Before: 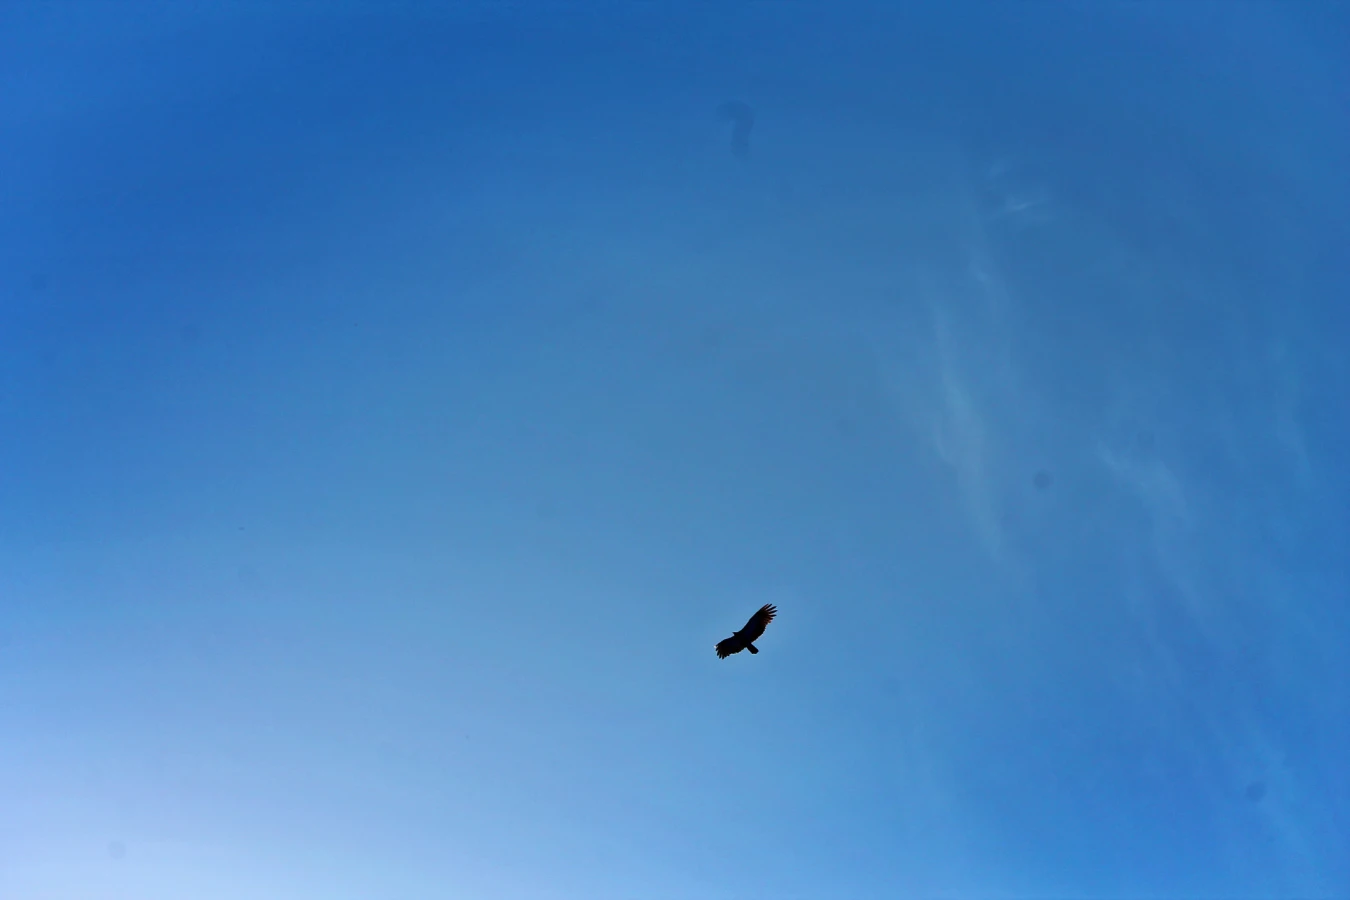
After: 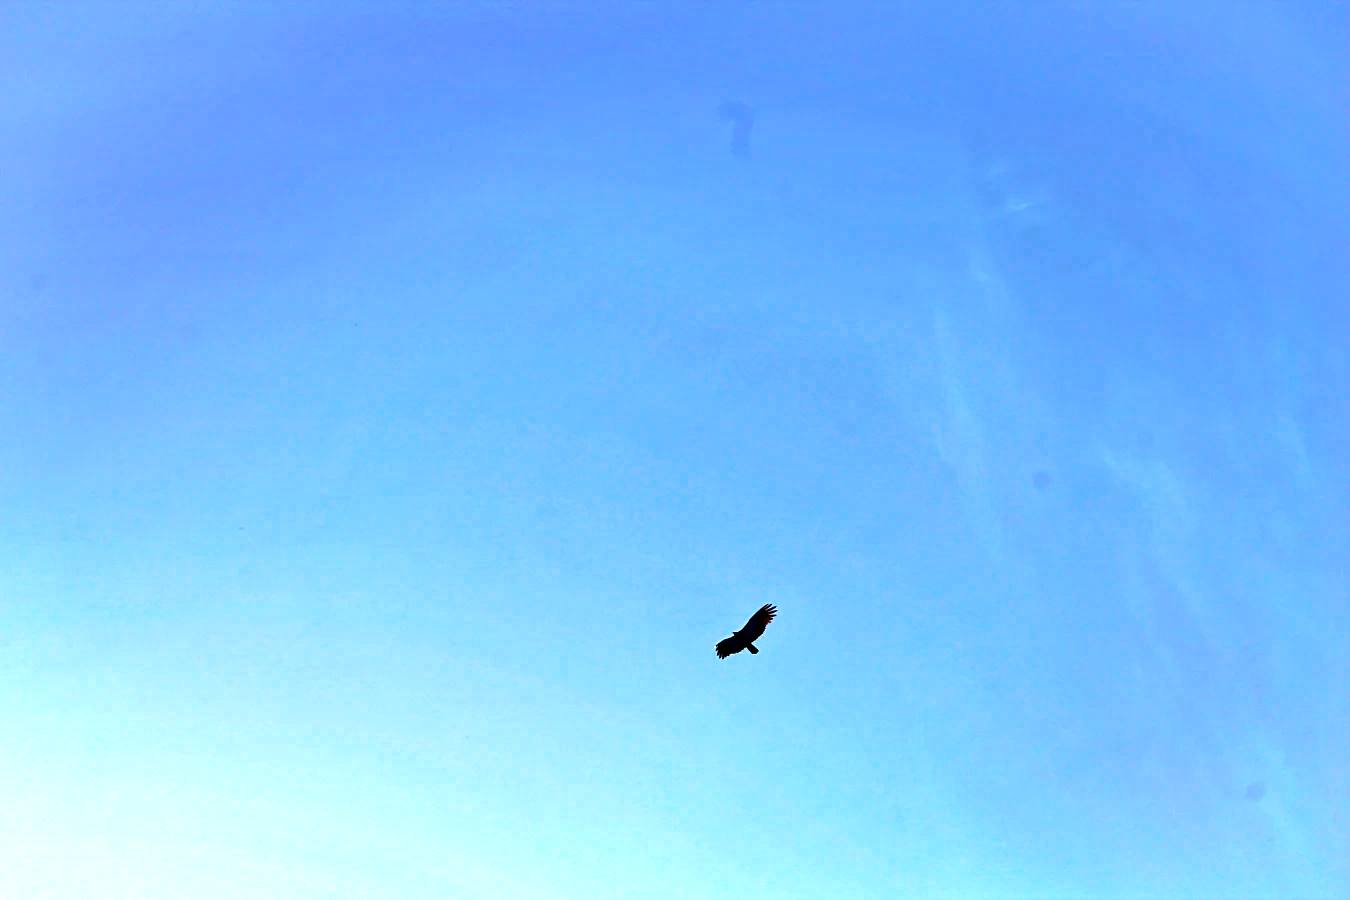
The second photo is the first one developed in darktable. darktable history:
exposure: black level correction 0.001, compensate exposure bias true, compensate highlight preservation false
color zones: curves: ch0 [(0.473, 0.374) (0.742, 0.784)]; ch1 [(0.354, 0.737) (0.742, 0.705)]; ch2 [(0.318, 0.421) (0.758, 0.532)]
sharpen: on, module defaults
